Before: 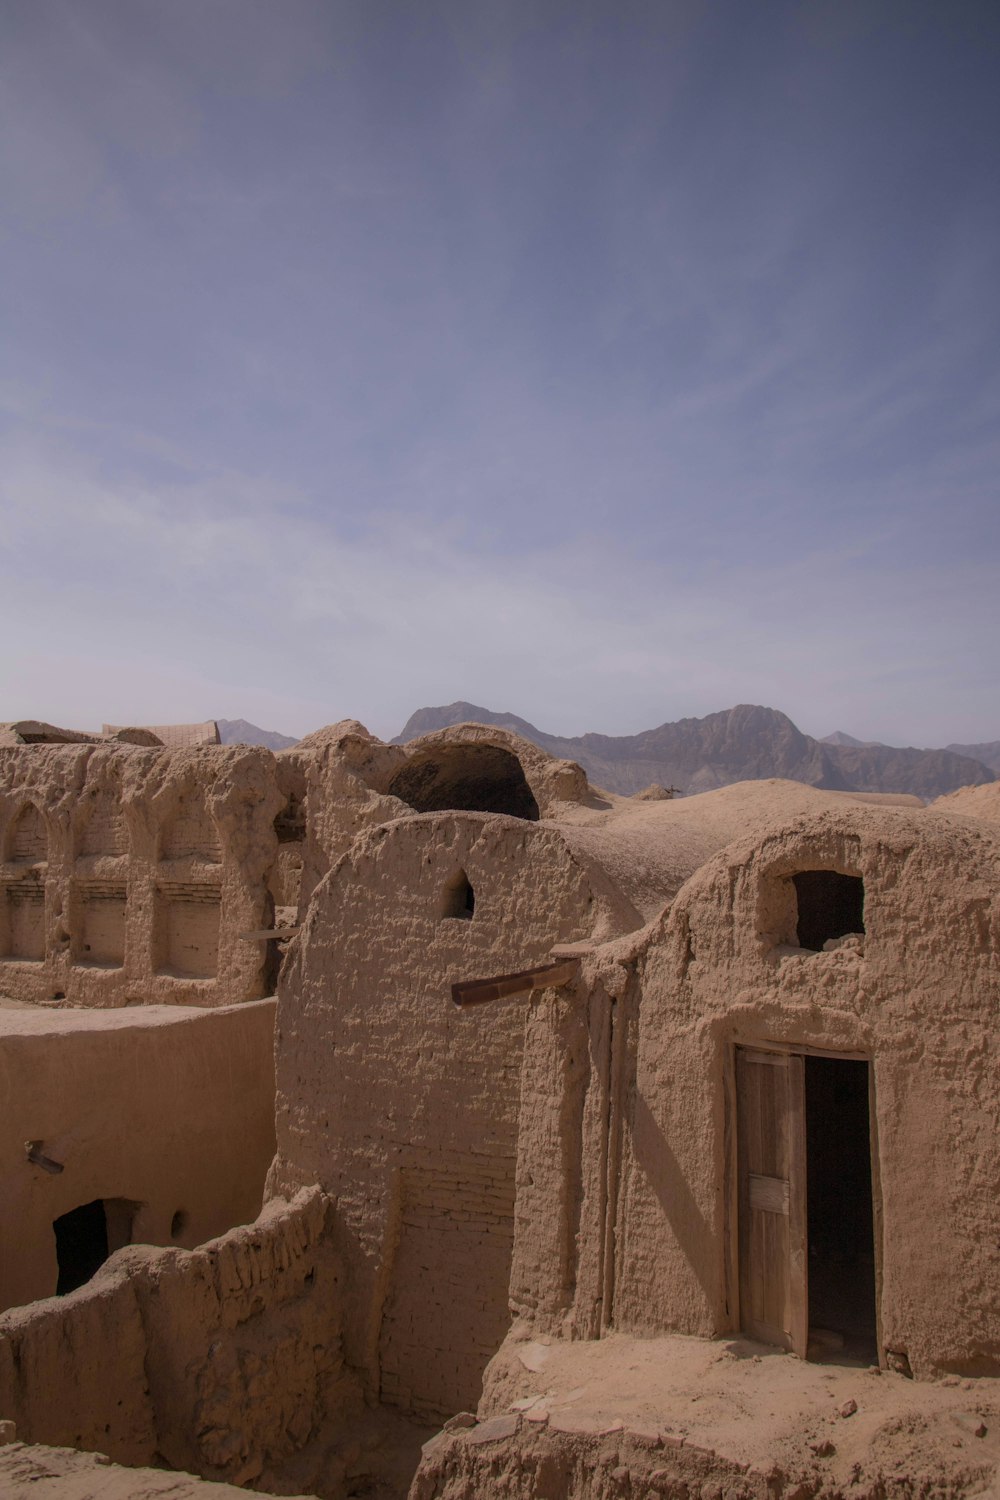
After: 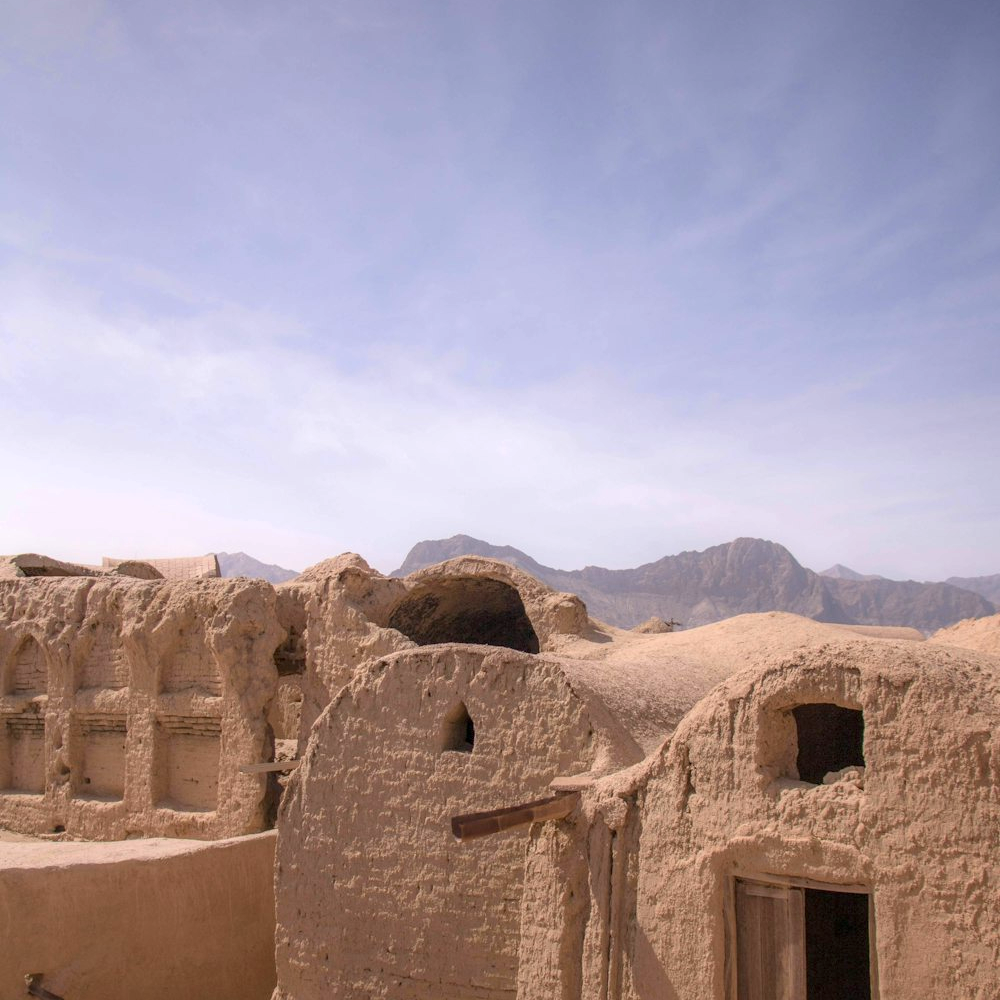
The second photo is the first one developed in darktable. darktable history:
crop: top 11.166%, bottom 22.168%
exposure: black level correction 0.001, exposure 0.955 EV, compensate exposure bias true, compensate highlight preservation false
